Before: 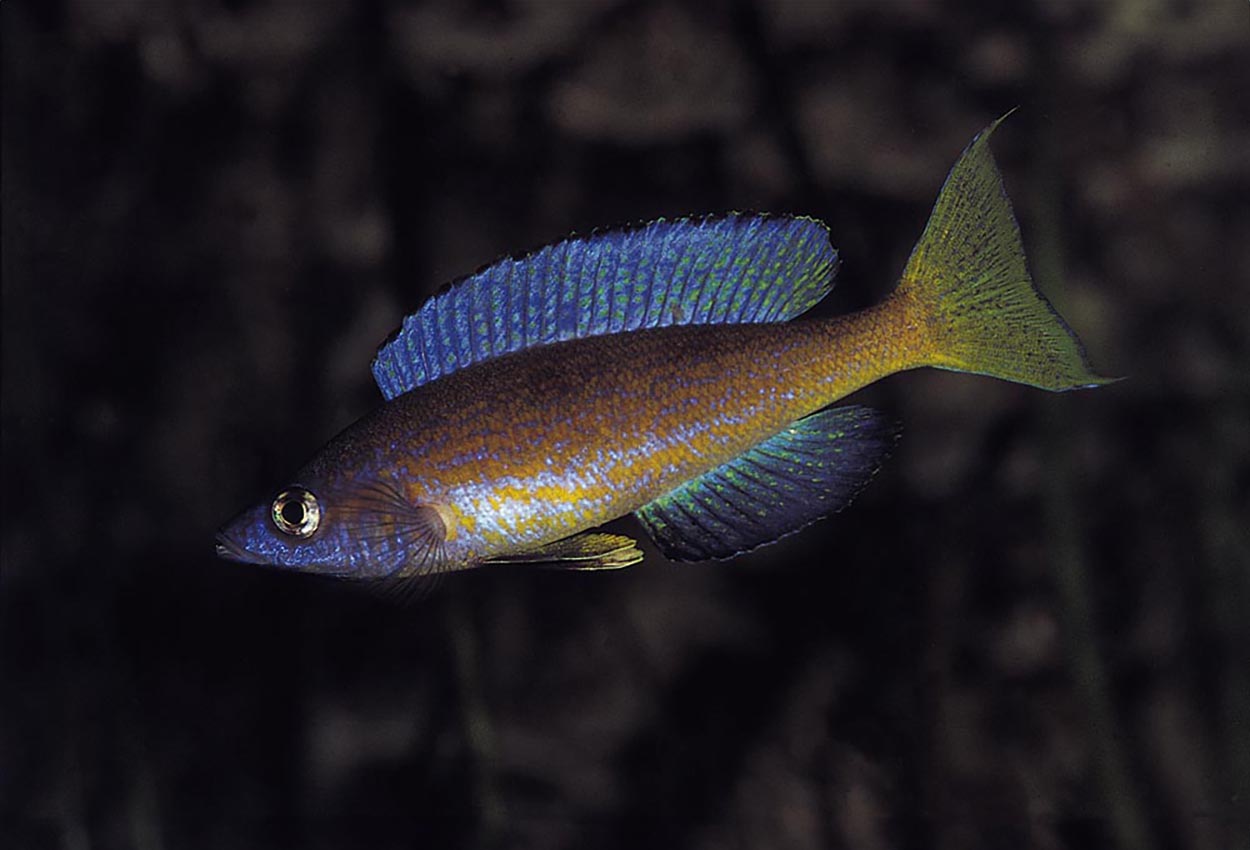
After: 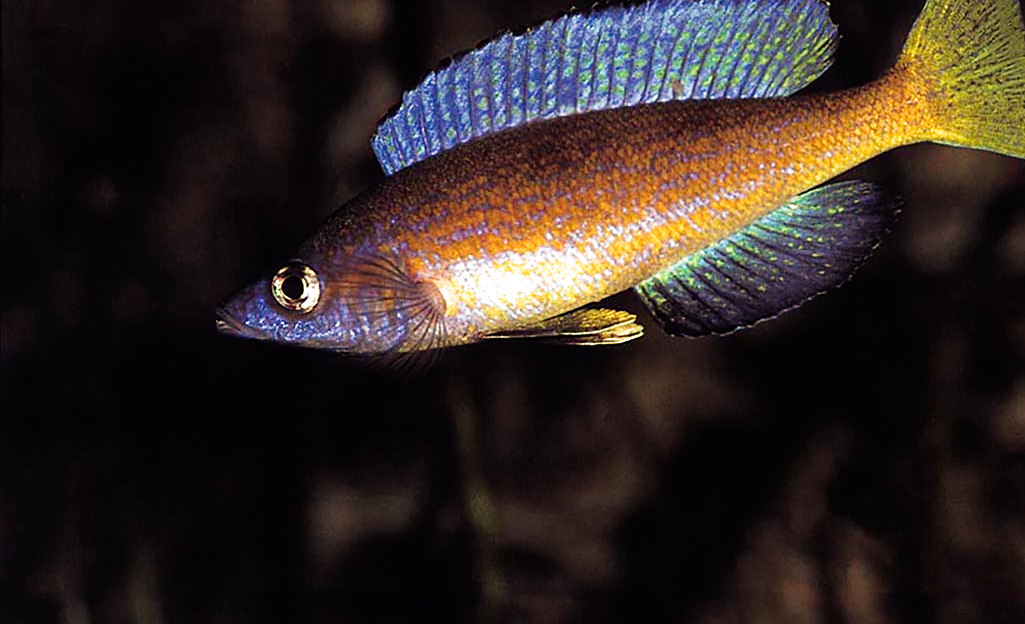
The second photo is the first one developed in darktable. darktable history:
crop: top 26.531%, right 17.959%
exposure: black level correction -0.005, exposure 0.054 EV, compensate highlight preservation false
white balance: red 1.123, blue 0.83
filmic rgb: middle gray luminance 8.8%, black relative exposure -6.3 EV, white relative exposure 2.7 EV, threshold 6 EV, target black luminance 0%, hardness 4.74, latitude 73.47%, contrast 1.332, shadows ↔ highlights balance 10.13%, add noise in highlights 0, preserve chrominance no, color science v3 (2019), use custom middle-gray values true, iterations of high-quality reconstruction 0, contrast in highlights soft, enable highlight reconstruction true
